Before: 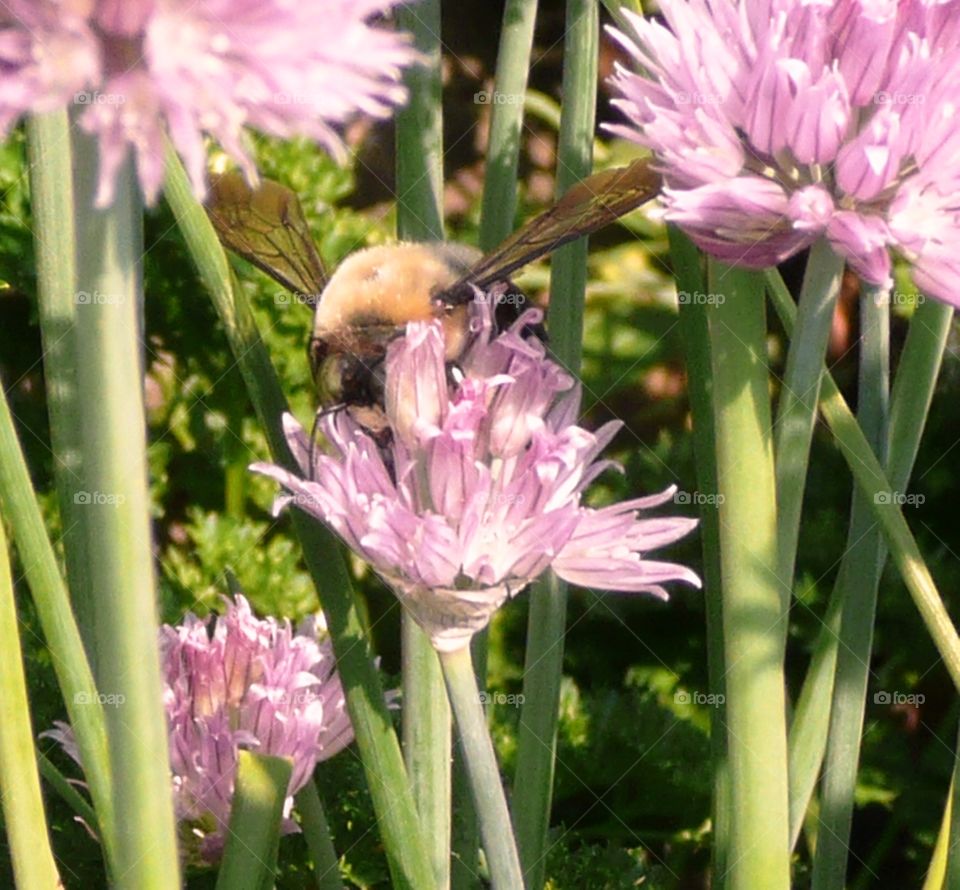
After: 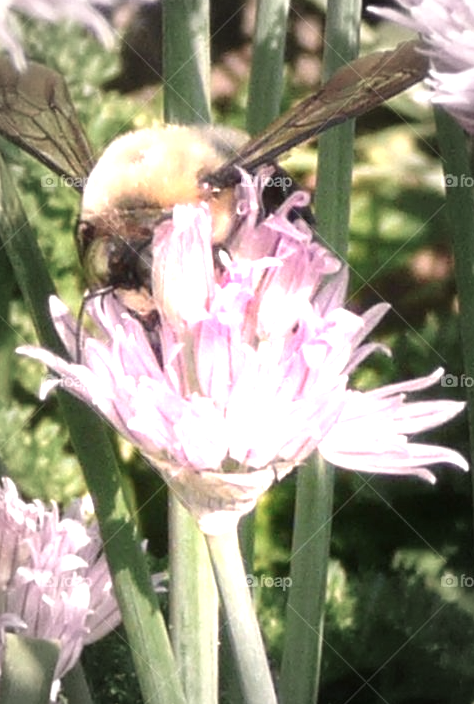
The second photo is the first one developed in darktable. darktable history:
exposure: black level correction 0, exposure 1.282 EV, compensate highlight preservation false
crop and rotate: angle 0.016°, left 24.344%, top 13.162%, right 26.222%, bottom 7.656%
vignetting: fall-off start 16.16%, fall-off radius 99.24%, saturation -0.64, width/height ratio 0.72
tone equalizer: on, module defaults
